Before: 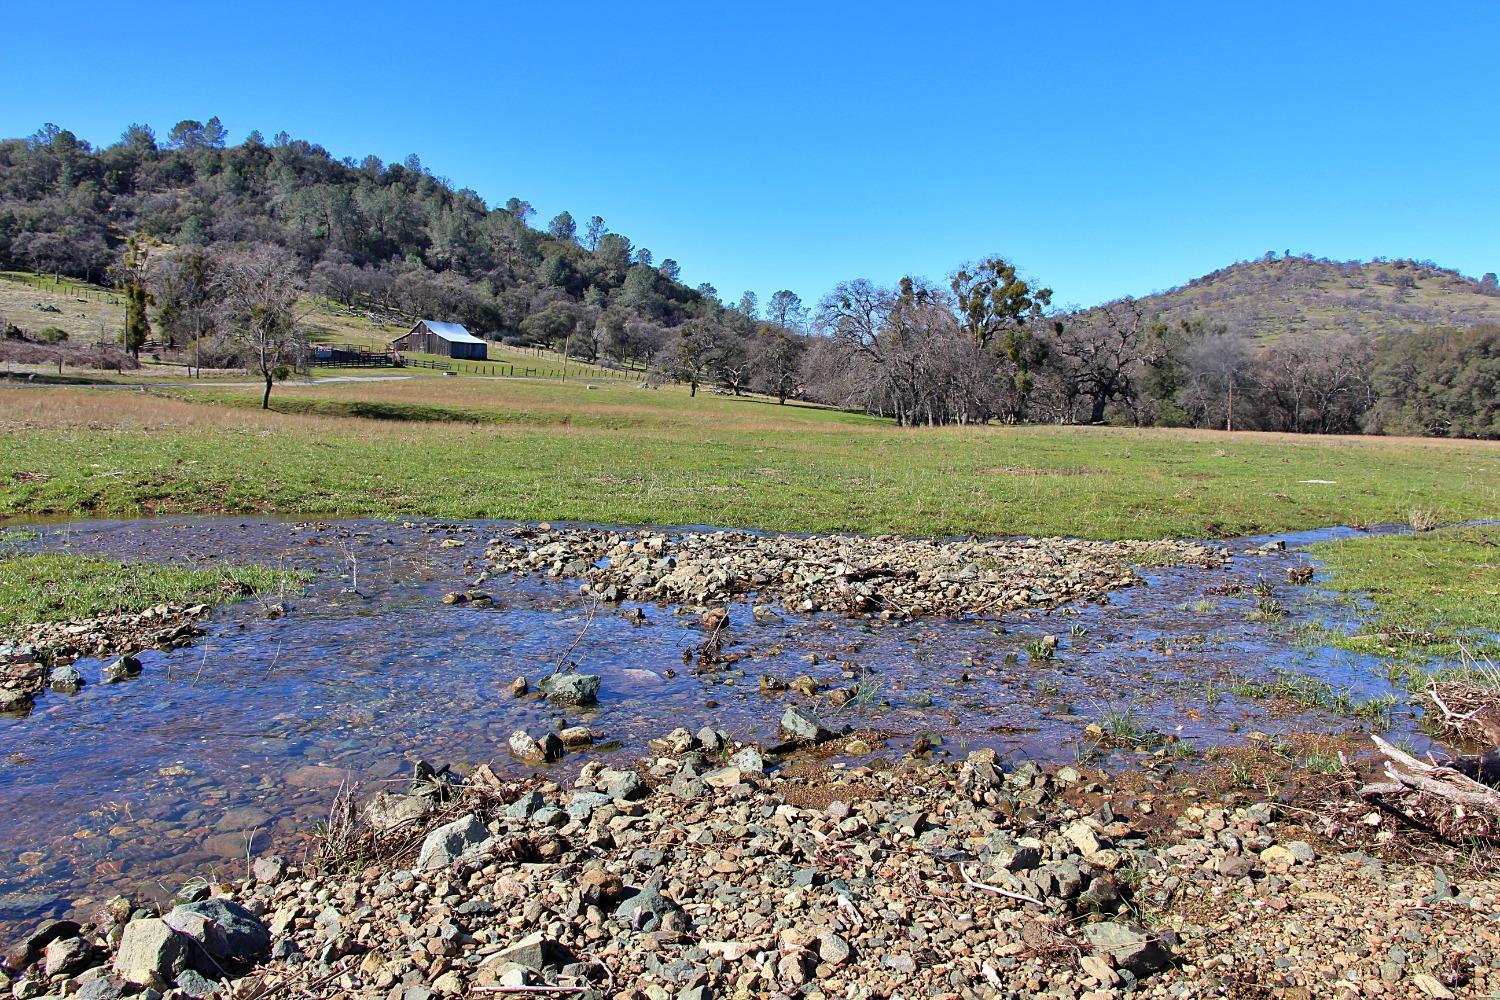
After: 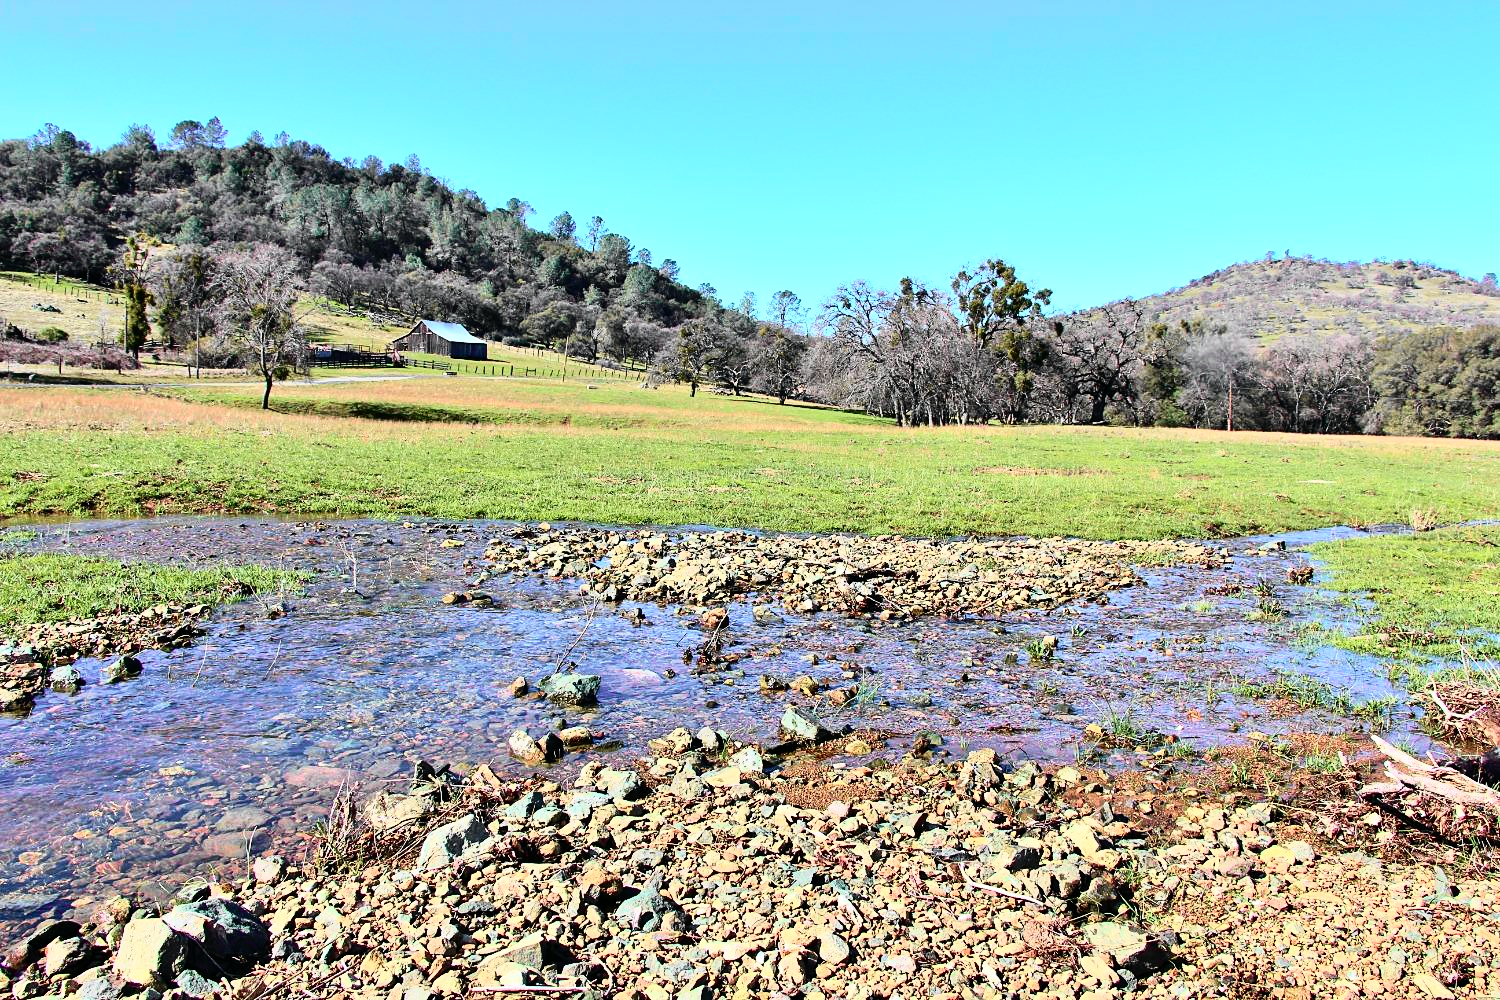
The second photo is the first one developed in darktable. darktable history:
tone equalizer: -8 EV -0.417 EV, -7 EV -0.389 EV, -6 EV -0.333 EV, -5 EV -0.222 EV, -3 EV 0.222 EV, -2 EV 0.333 EV, -1 EV 0.389 EV, +0 EV 0.417 EV, edges refinement/feathering 500, mask exposure compensation -1.57 EV, preserve details no
exposure: compensate exposure bias true, compensate highlight preservation false
tone curve: curves: ch0 [(0, 0) (0.131, 0.094) (0.326, 0.386) (0.481, 0.623) (0.593, 0.764) (0.812, 0.933) (1, 0.974)]; ch1 [(0, 0) (0.366, 0.367) (0.475, 0.453) (0.494, 0.493) (0.504, 0.497) (0.553, 0.584) (1, 1)]; ch2 [(0, 0) (0.333, 0.346) (0.375, 0.375) (0.424, 0.43) (0.476, 0.492) (0.502, 0.503) (0.533, 0.556) (0.566, 0.599) (0.614, 0.653) (1, 1)], color space Lab, independent channels, preserve colors none
